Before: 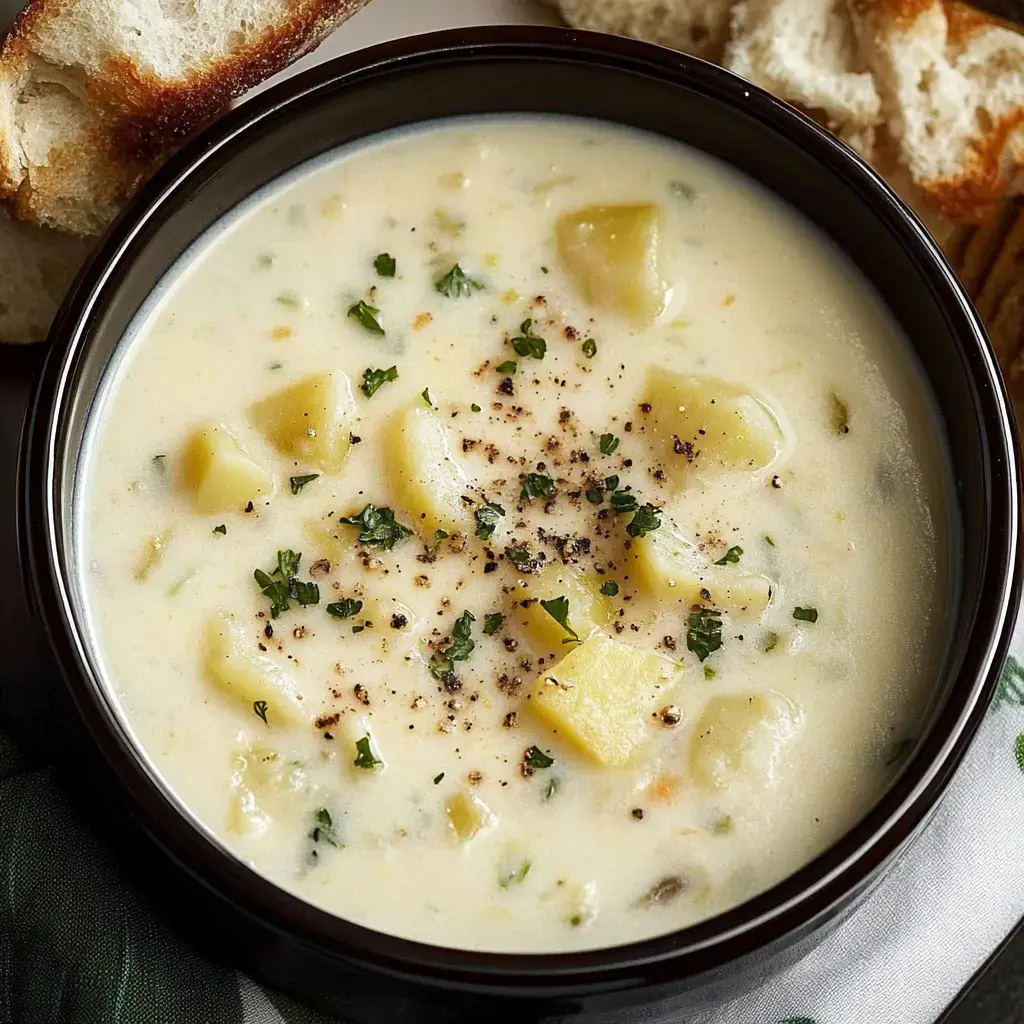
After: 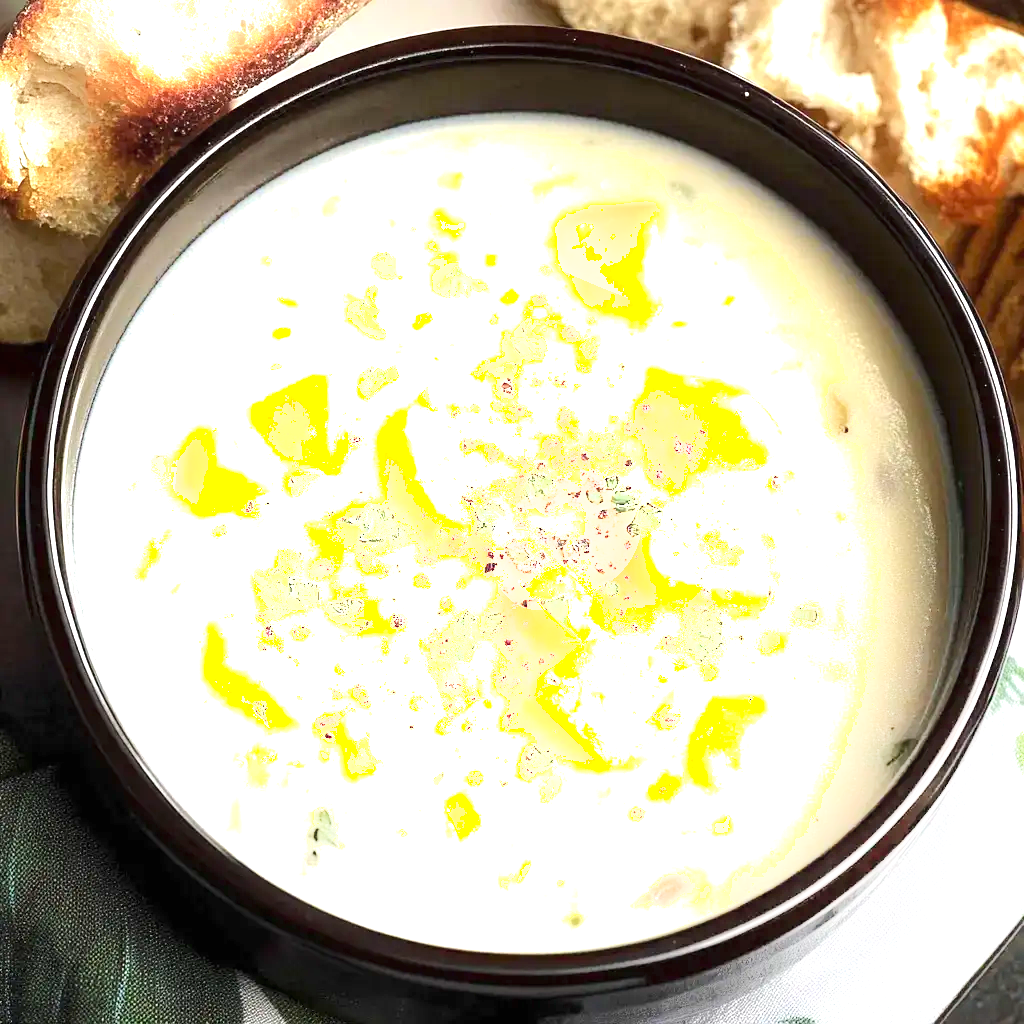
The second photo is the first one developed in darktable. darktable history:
exposure: black level correction 0, exposure 1.45 EV, compensate exposure bias true, compensate highlight preservation false
shadows and highlights: highlights 70.7, soften with gaussian
